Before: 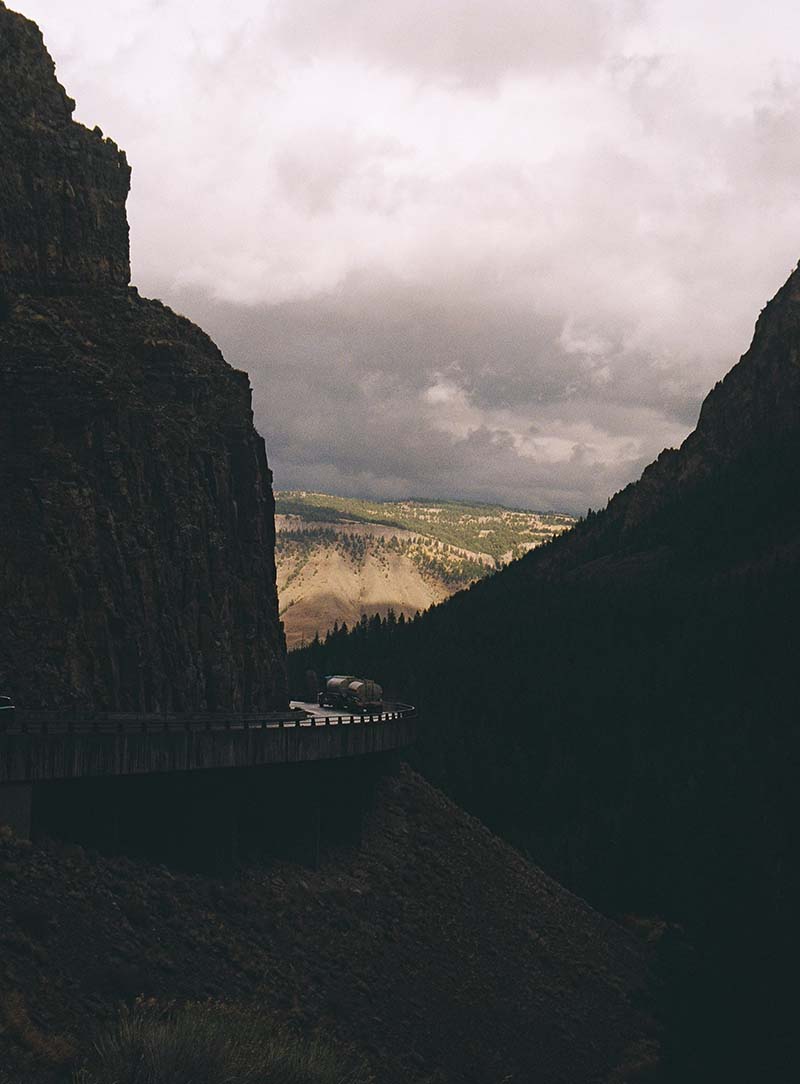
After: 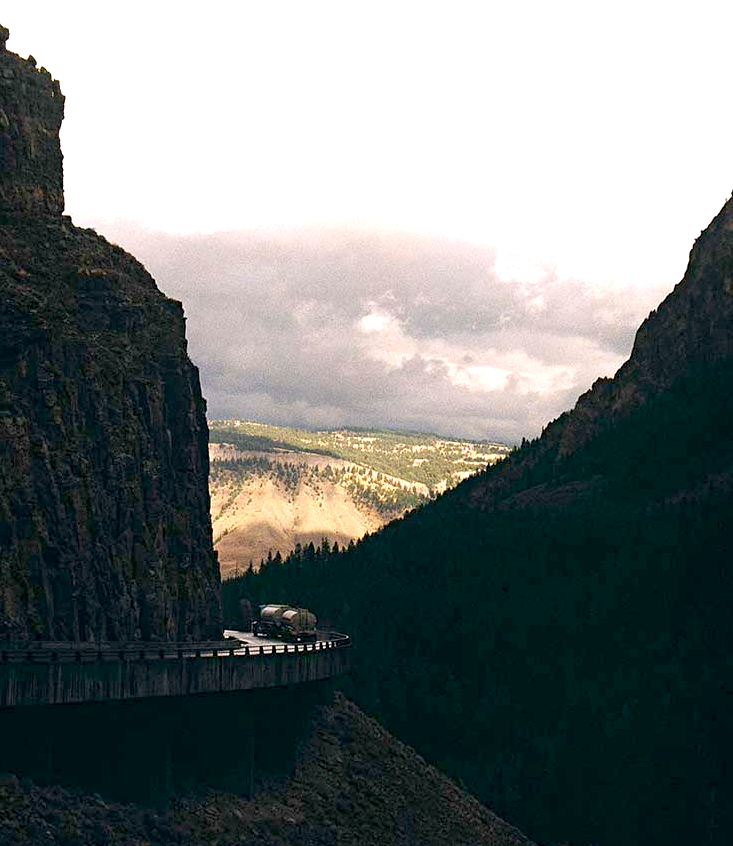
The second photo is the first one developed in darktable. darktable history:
exposure: black level correction 0.011, exposure 1.085 EV, compensate highlight preservation false
crop: left 8.353%, top 6.567%, bottom 15.334%
